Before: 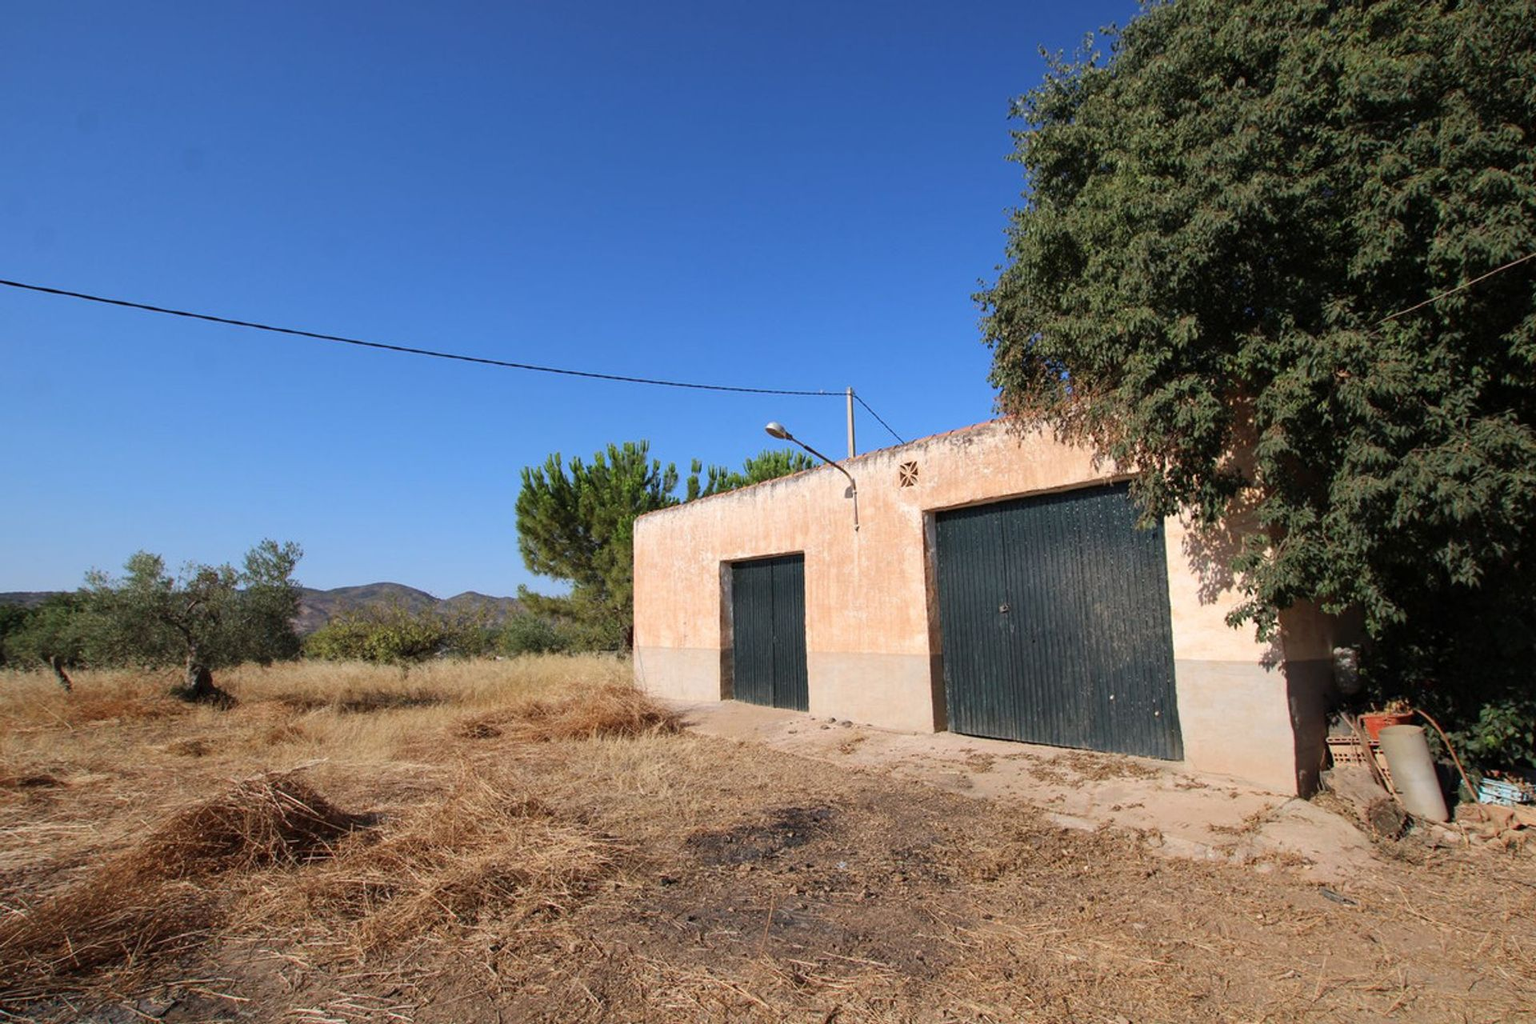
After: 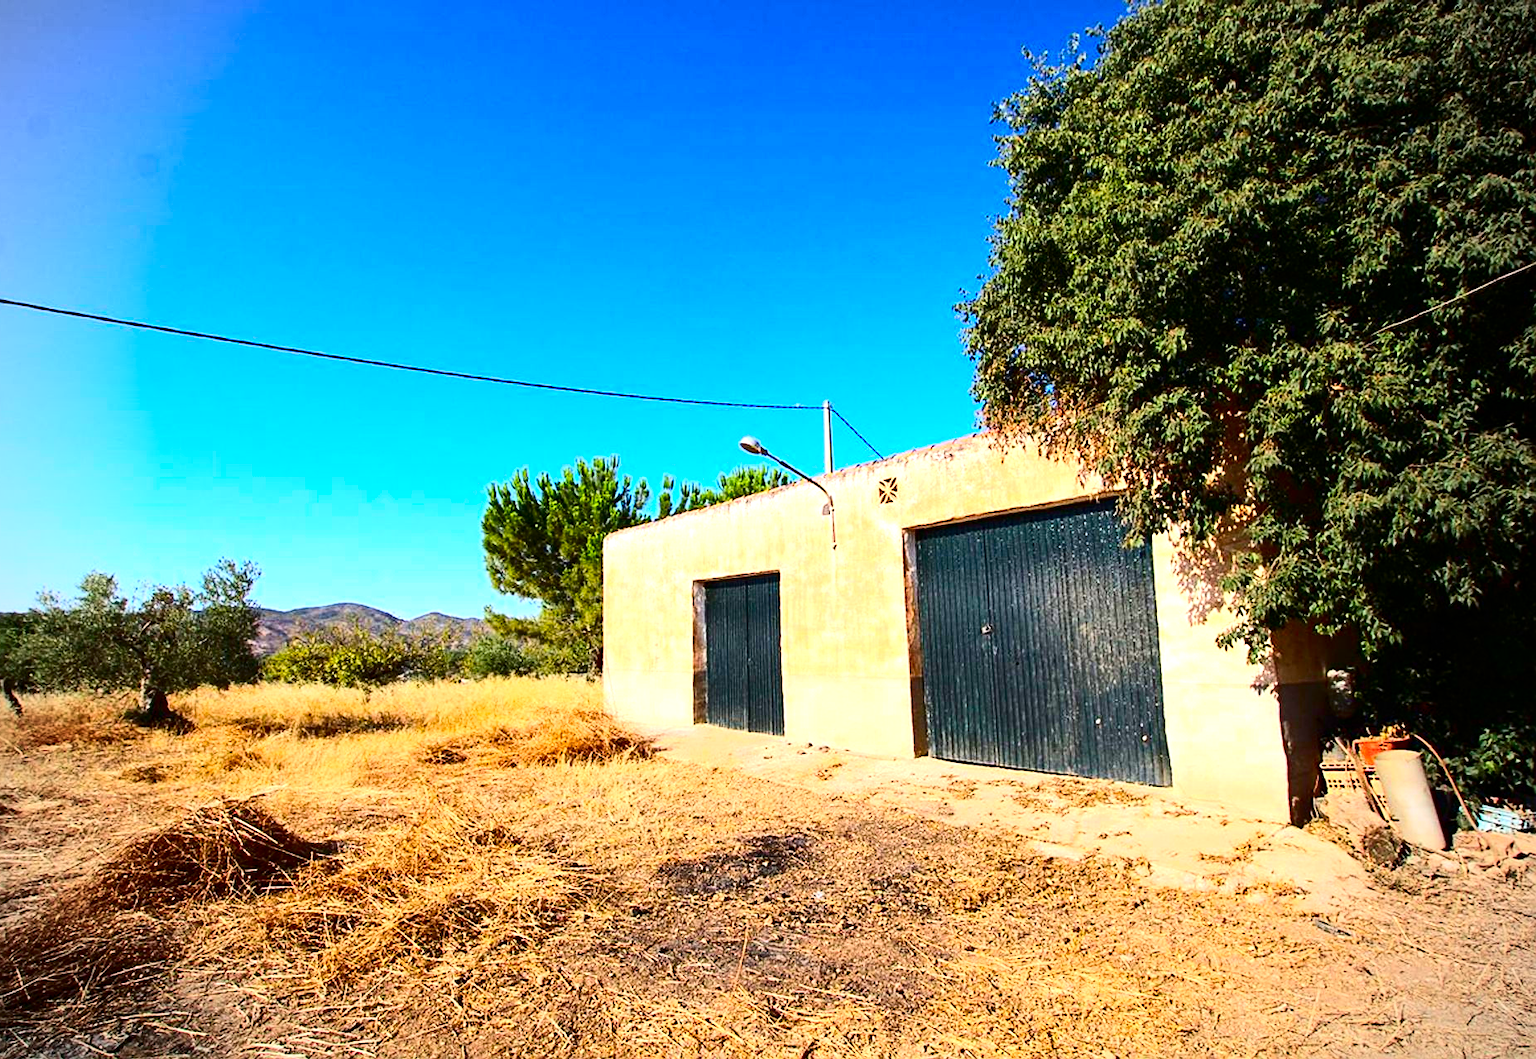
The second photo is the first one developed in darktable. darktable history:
sharpen: on, module defaults
crop and rotate: left 3.319%
exposure: exposure 1 EV, compensate highlight preservation false
color balance rgb: perceptual saturation grading › global saturation 25.924%, global vibrance 33.431%
contrast brightness saturation: contrast 0.327, brightness -0.071, saturation 0.172
vignetting: fall-off radius 60.9%, brightness -0.448, saturation -0.689
